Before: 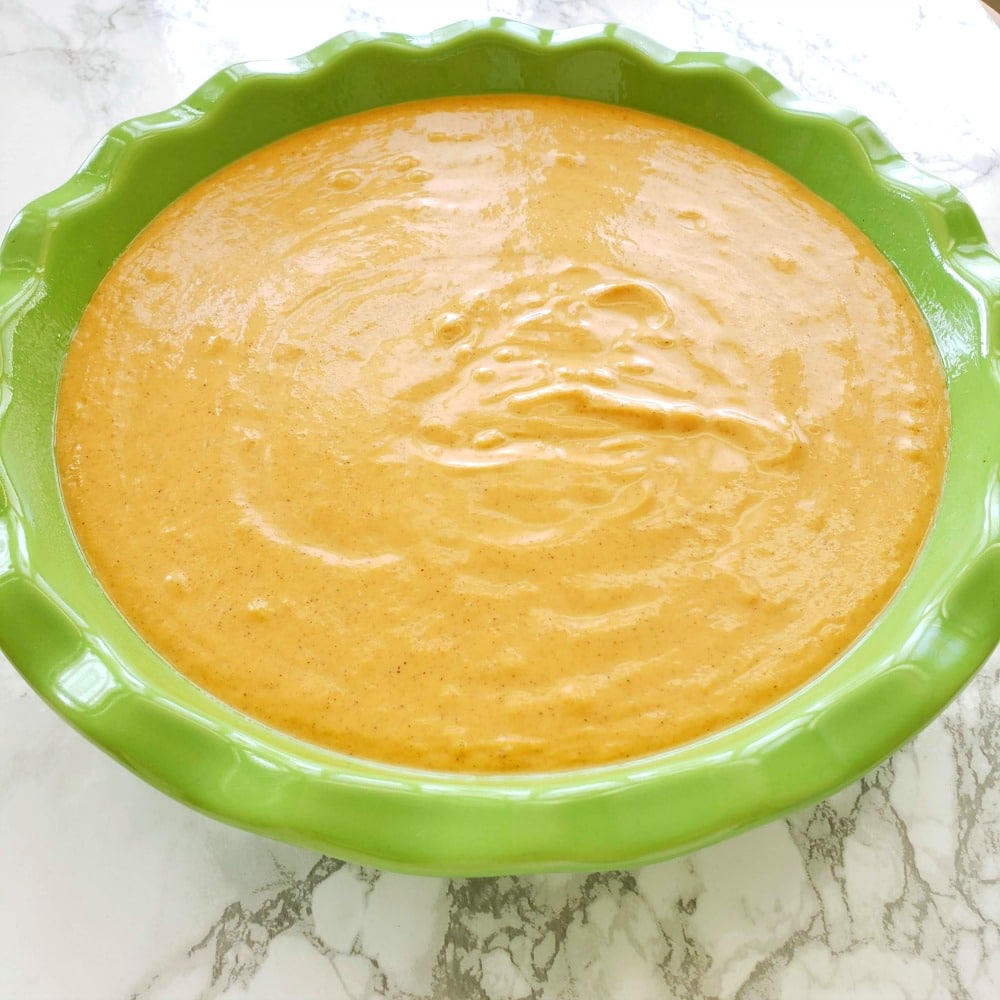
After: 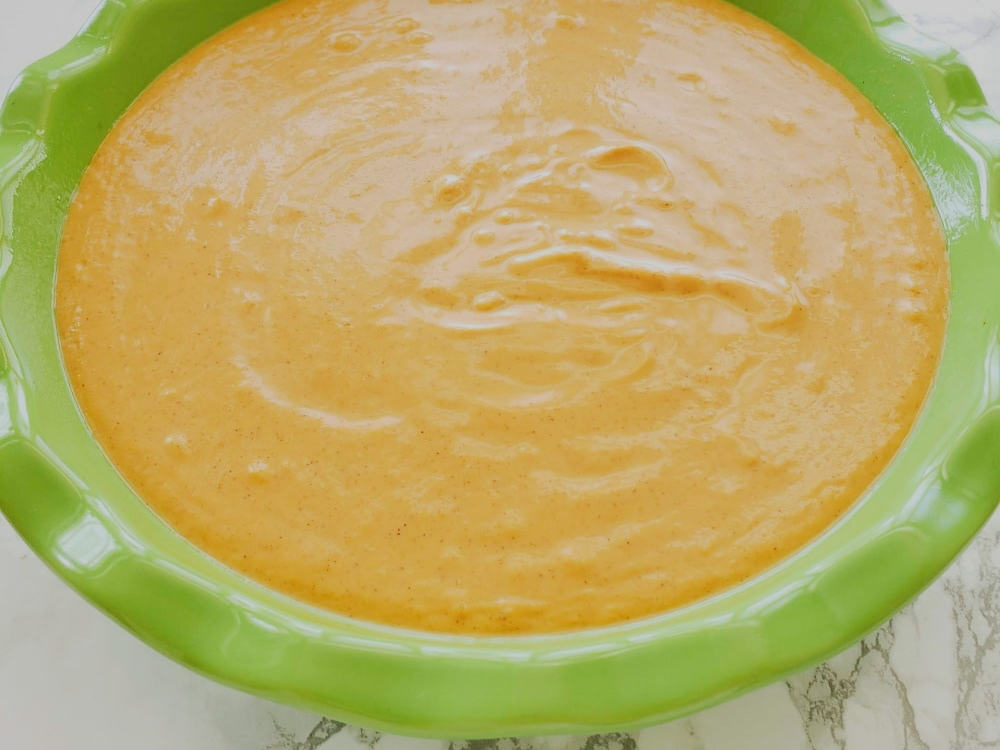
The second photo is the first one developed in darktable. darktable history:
crop: top 13.819%, bottom 11.169%
filmic rgb: black relative exposure -6.82 EV, white relative exposure 5.89 EV, hardness 2.71
